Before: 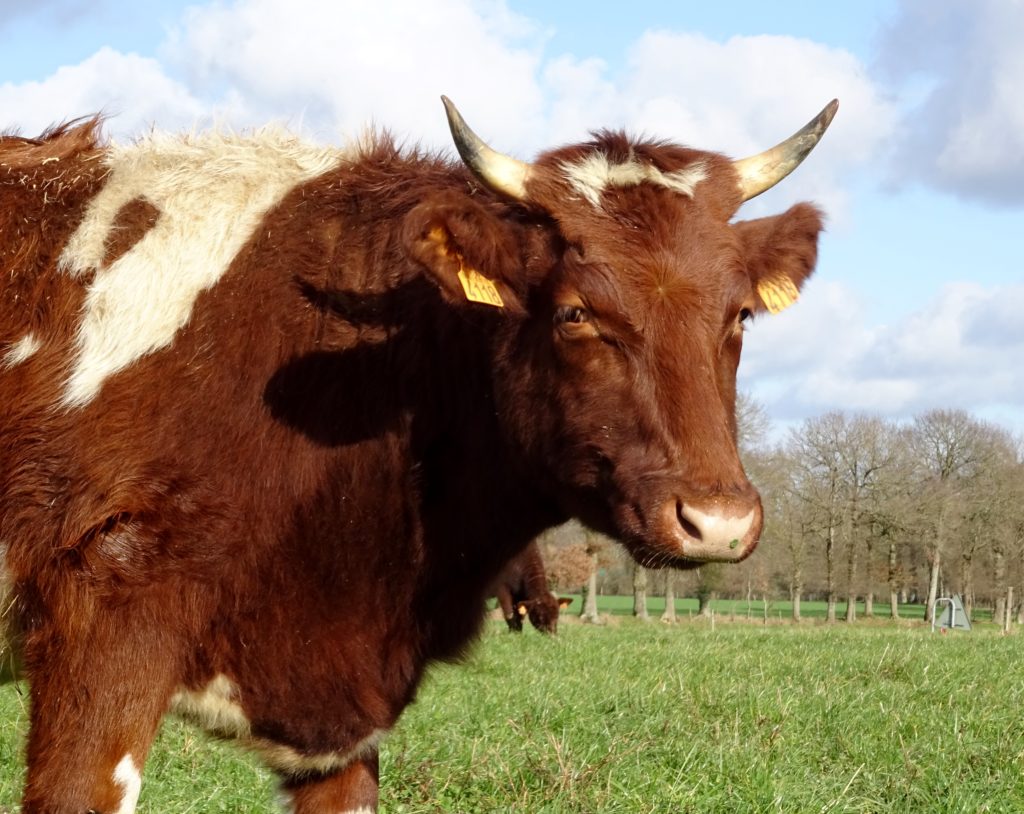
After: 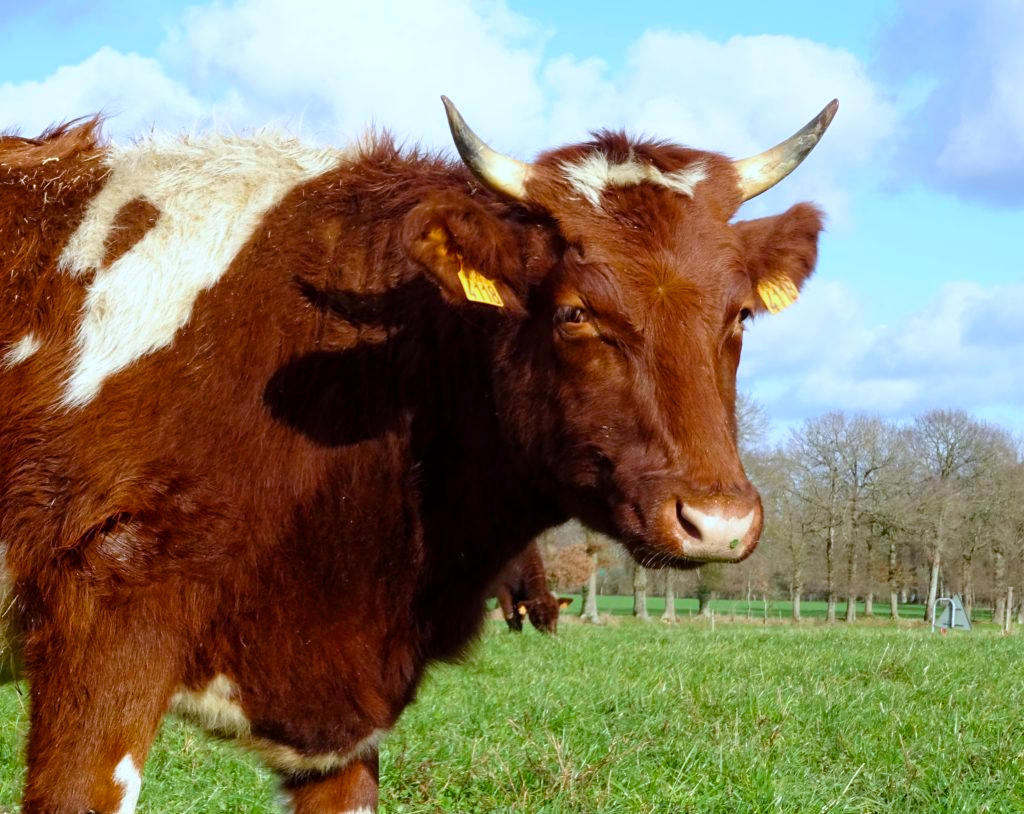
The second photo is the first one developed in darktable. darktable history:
color calibration: x 0.372, y 0.386, temperature 4284.4 K
color balance rgb: perceptual saturation grading › global saturation 30.624%
